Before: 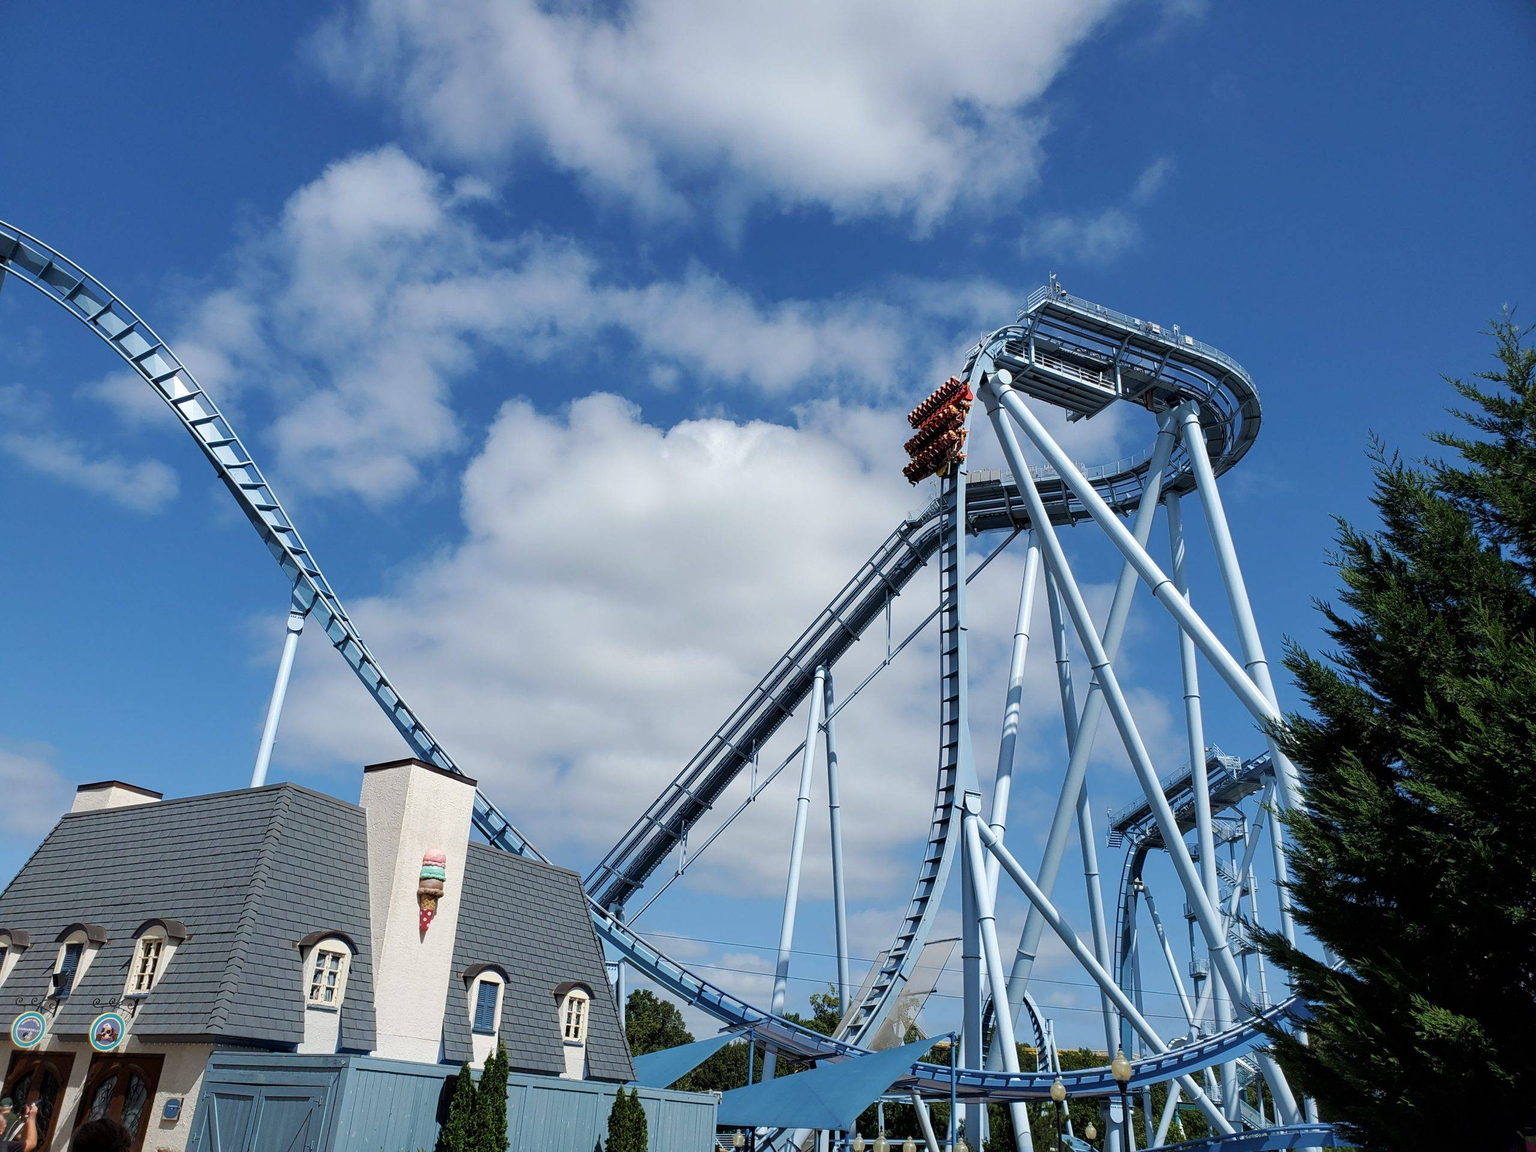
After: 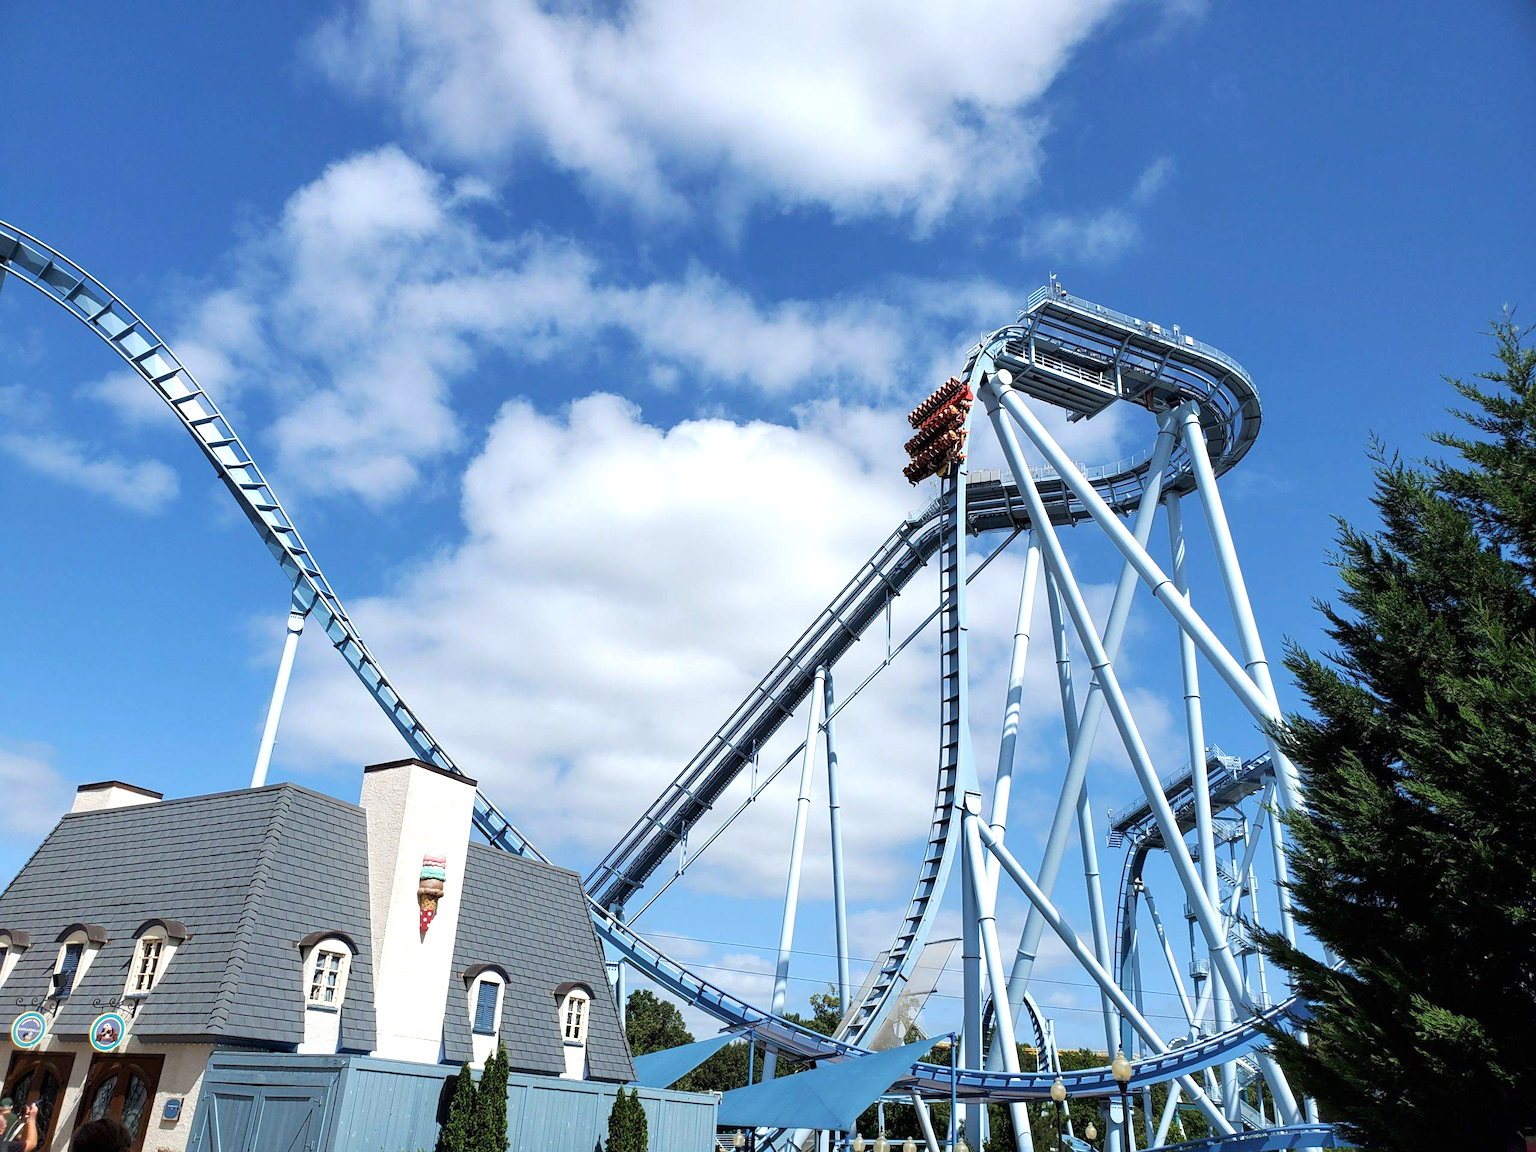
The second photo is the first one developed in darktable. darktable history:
exposure: exposure 0.632 EV, compensate highlight preservation false
